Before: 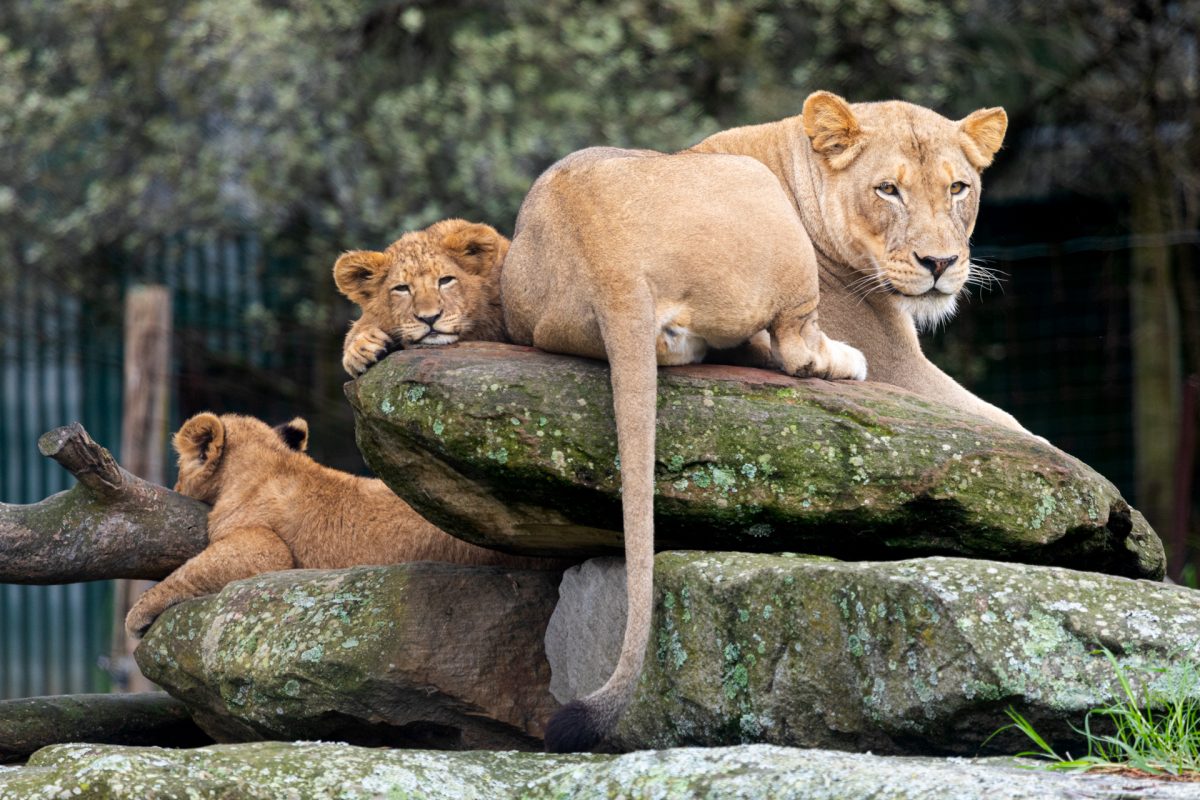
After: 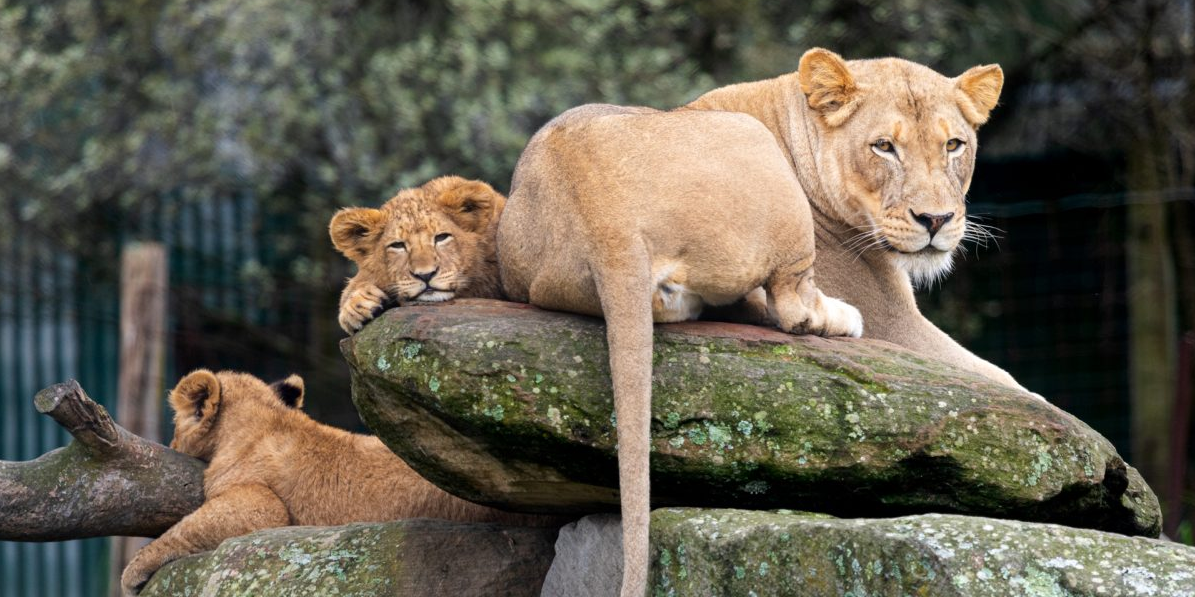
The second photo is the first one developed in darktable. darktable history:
crop: left 0.387%, top 5.469%, bottom 19.809%
tone equalizer: on, module defaults
exposure: compensate highlight preservation false
